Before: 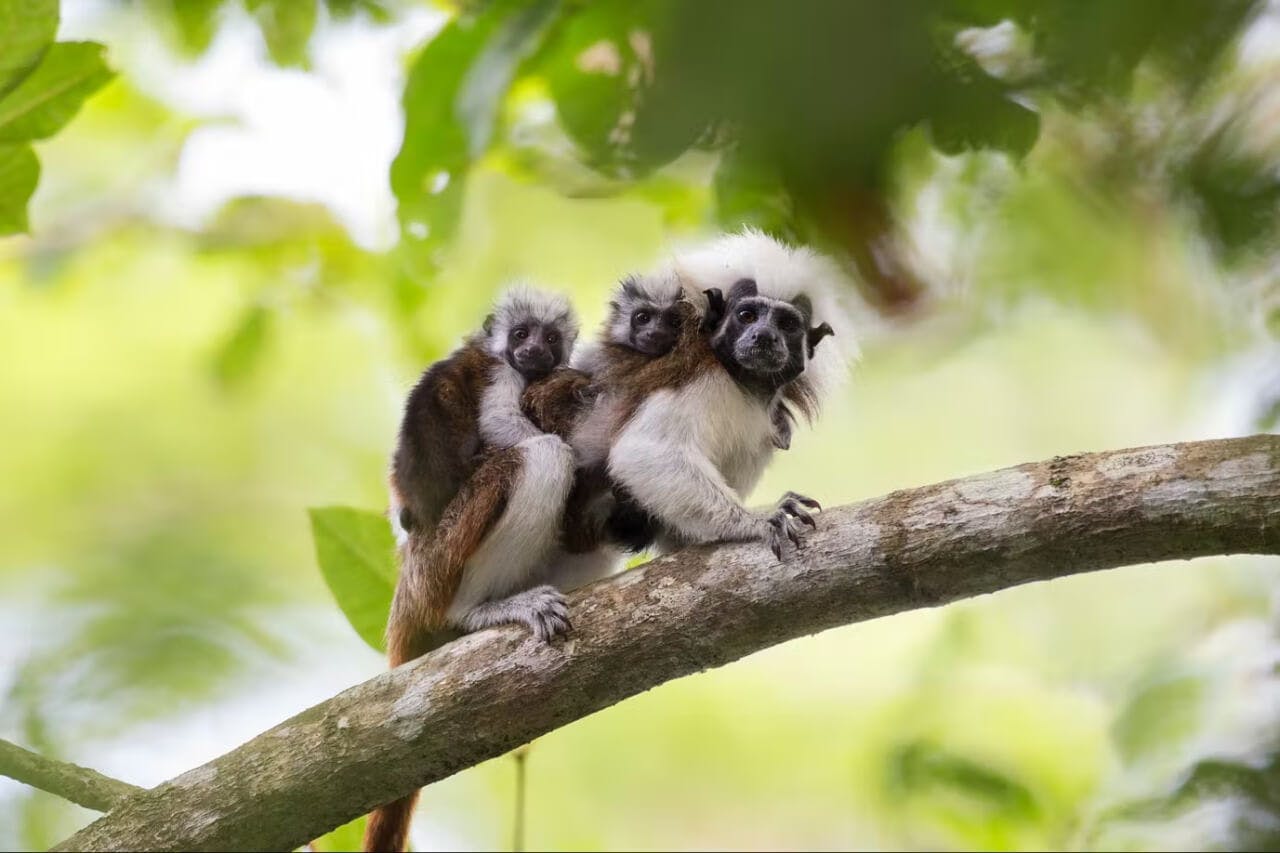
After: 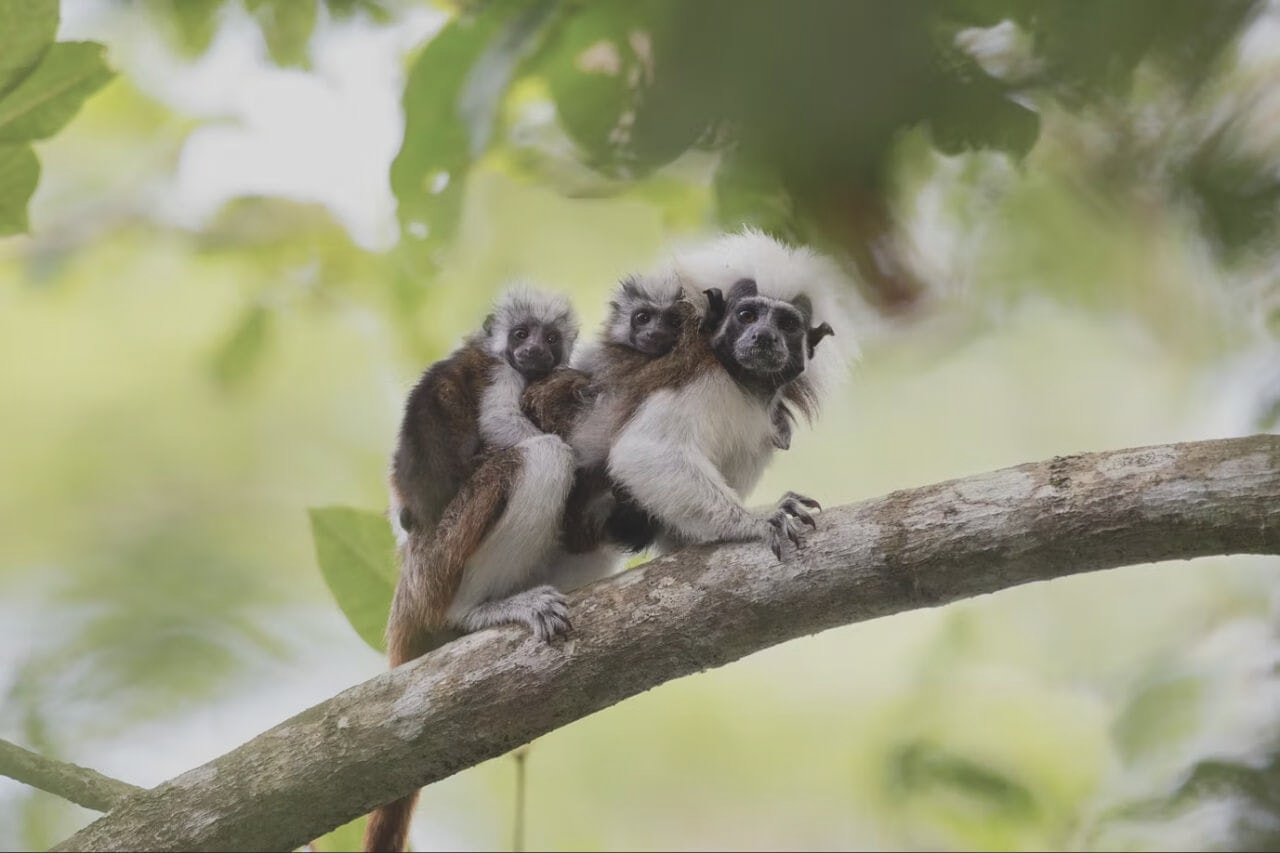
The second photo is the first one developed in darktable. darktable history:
contrast brightness saturation: contrast -0.26, saturation -0.43
tone equalizer: on, module defaults
